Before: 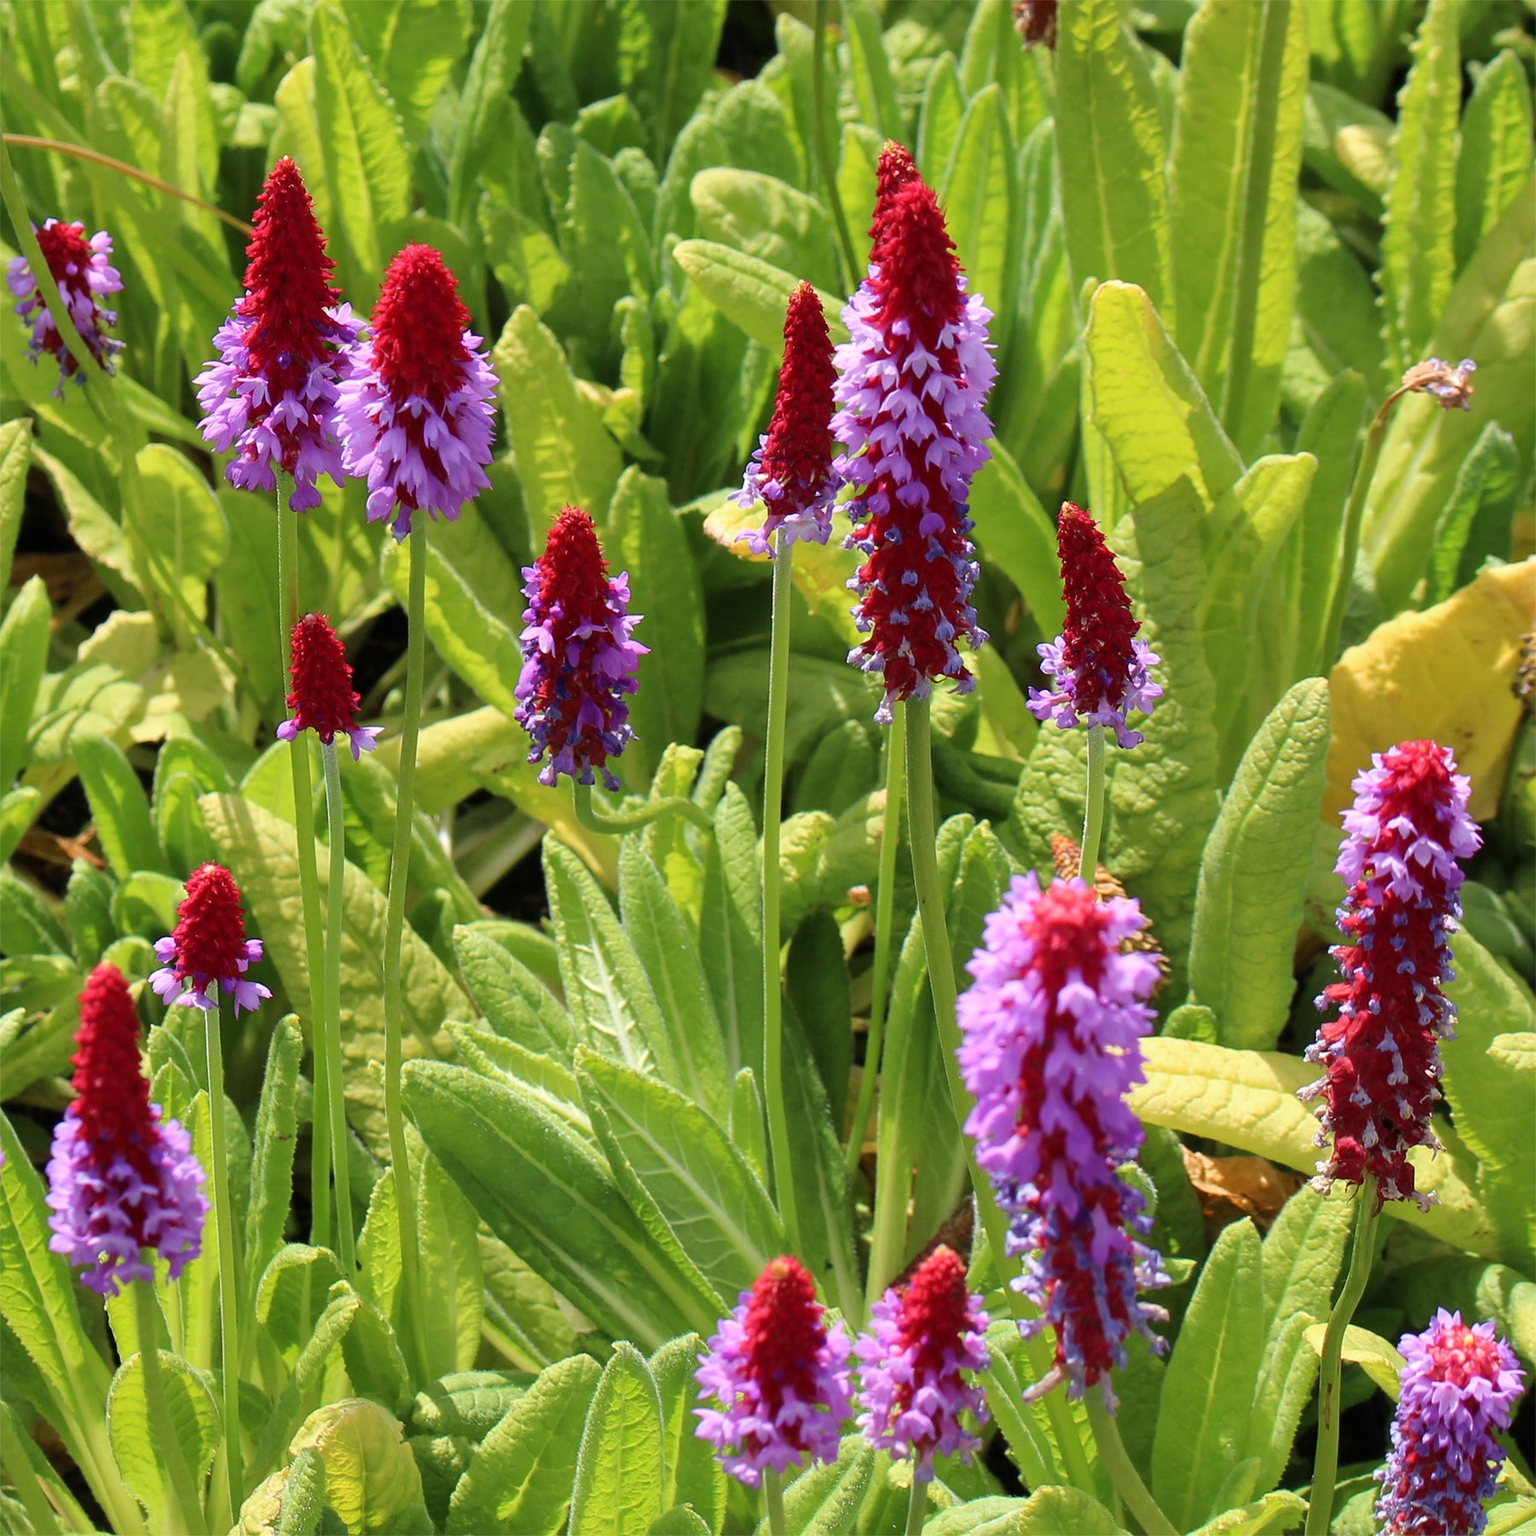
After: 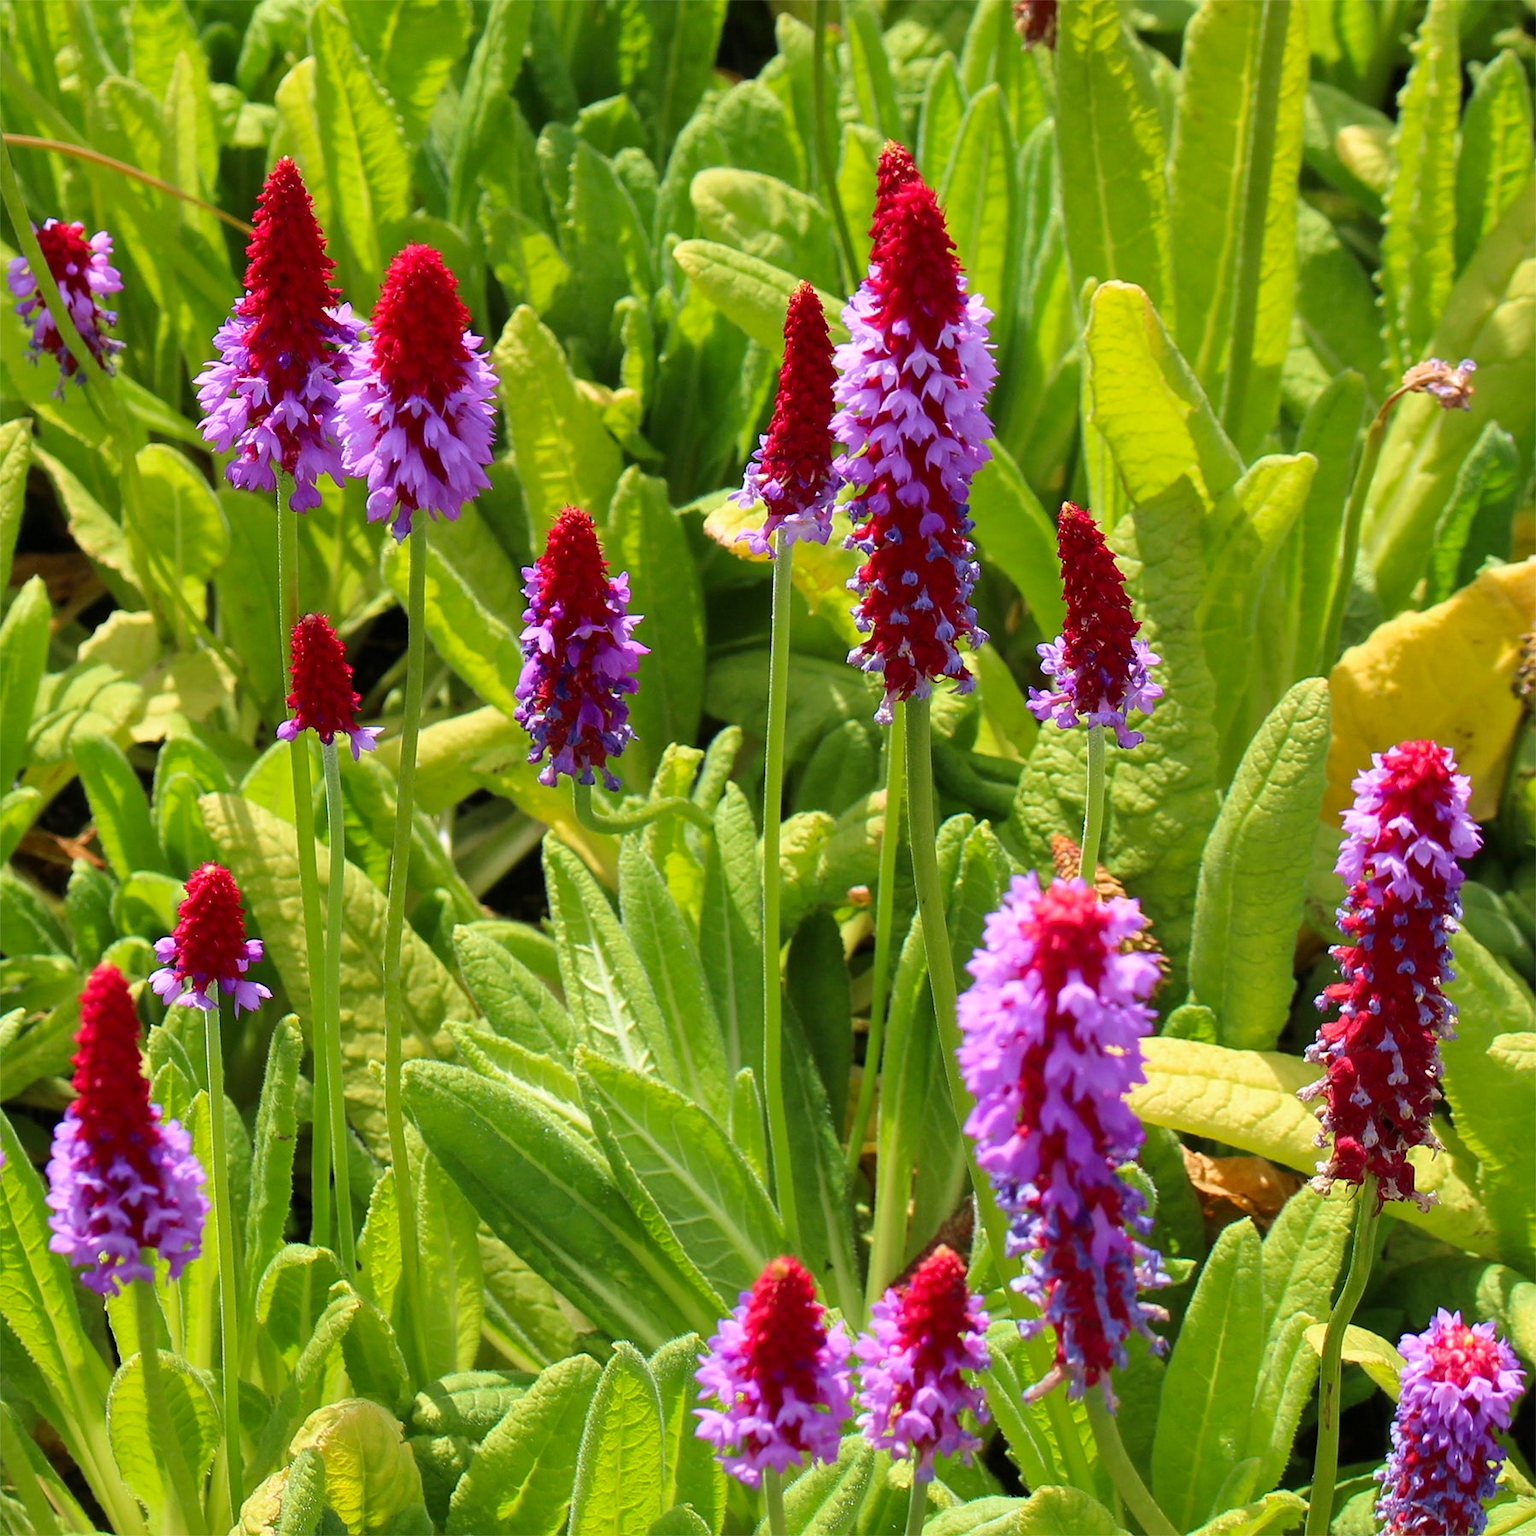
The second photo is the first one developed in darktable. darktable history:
color correction: saturation 0.99
contrast brightness saturation: contrast 0.04, saturation 0.16
velvia: on, module defaults
